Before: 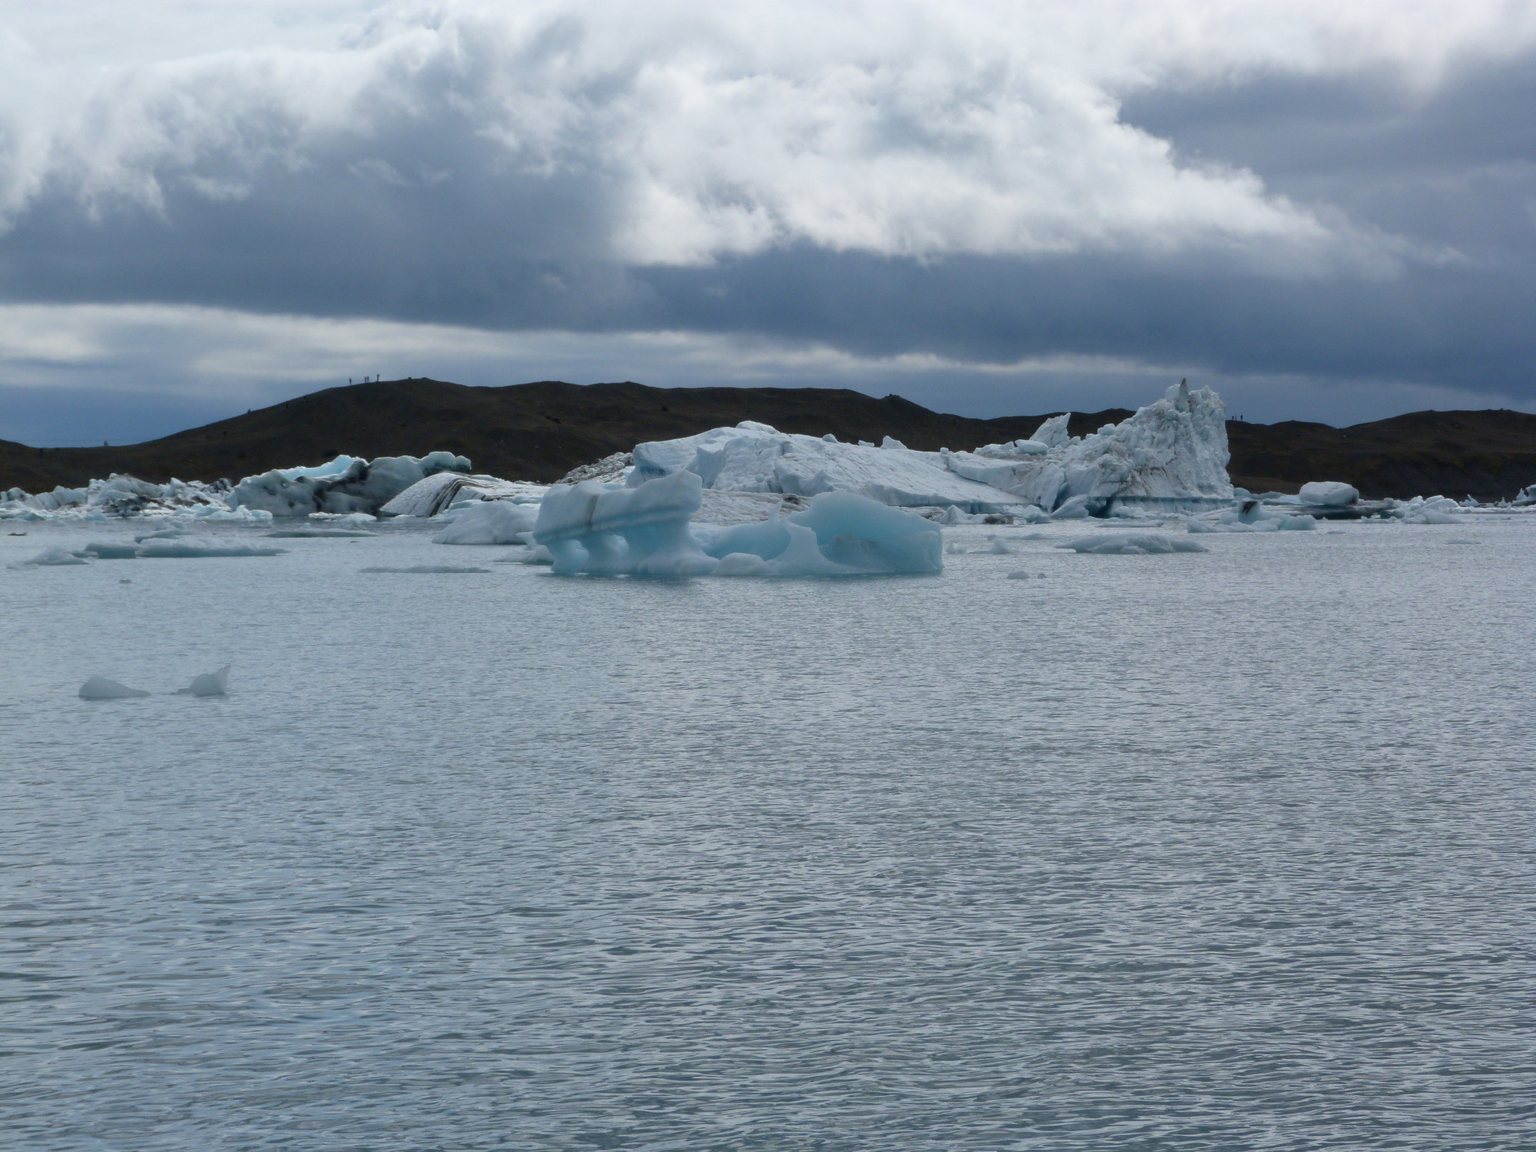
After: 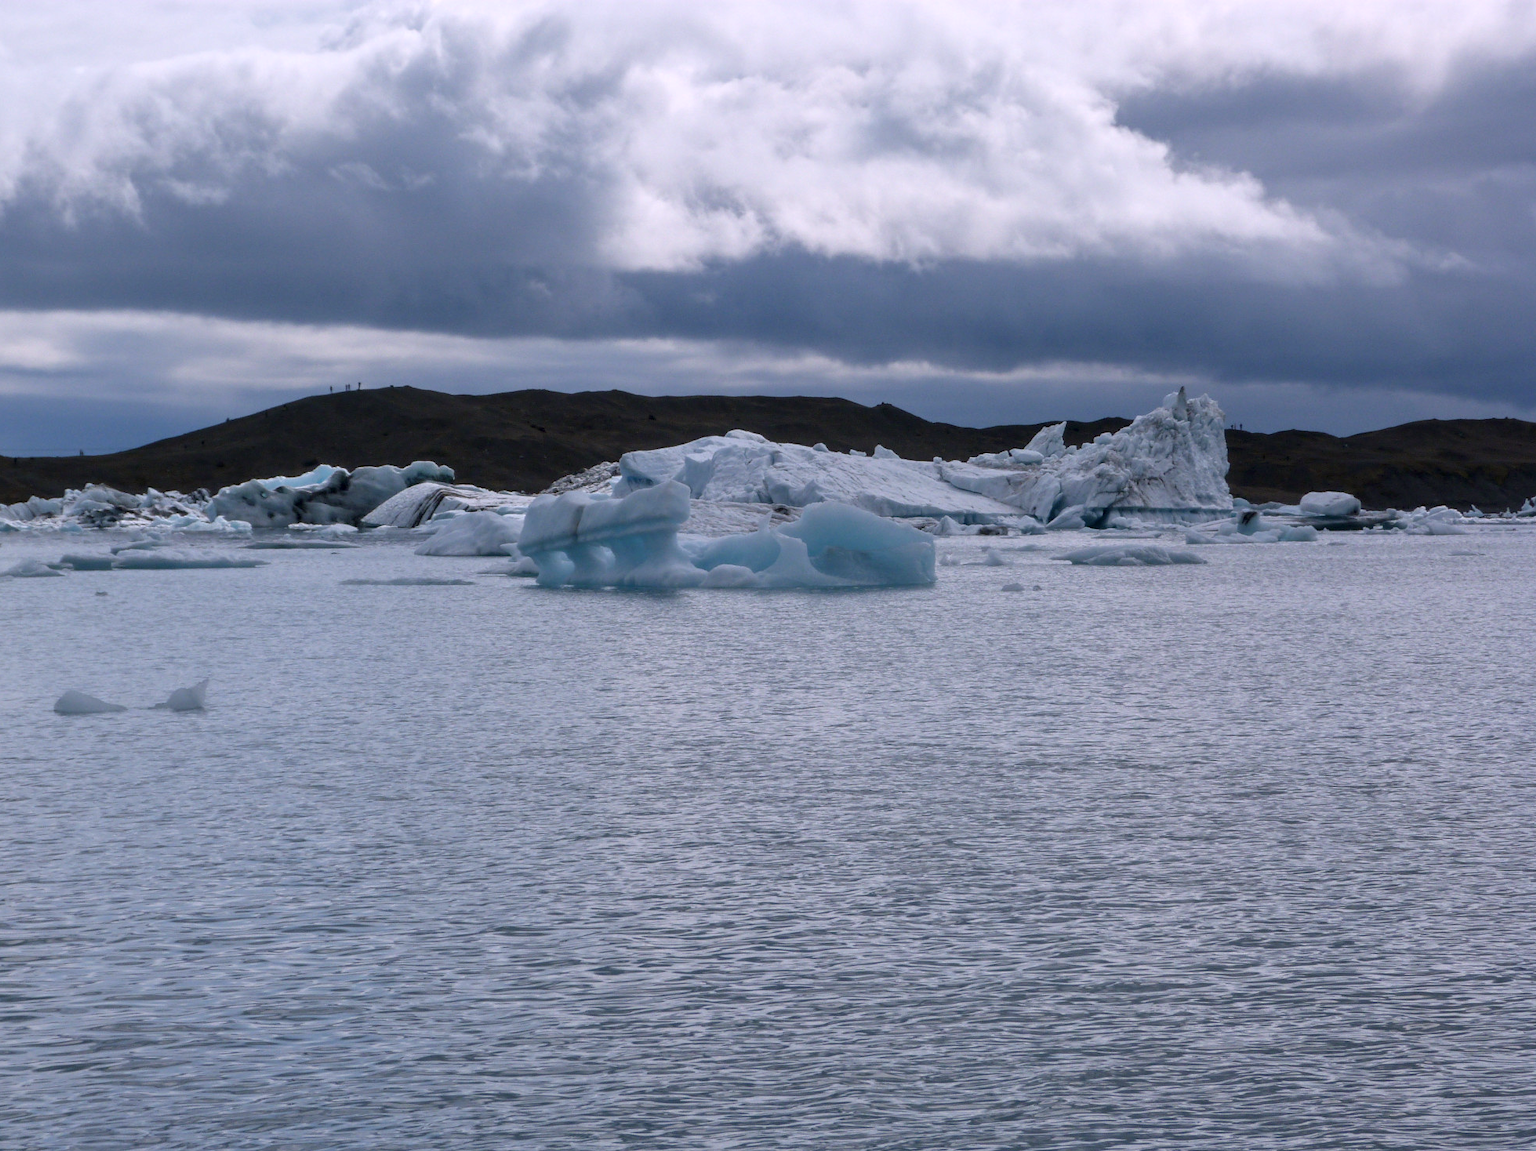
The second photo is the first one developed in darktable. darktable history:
levels: levels [0, 0.51, 1]
white balance: red 1.05, blue 1.072
local contrast: on, module defaults
crop: left 1.743%, right 0.268%, bottom 2.011%
